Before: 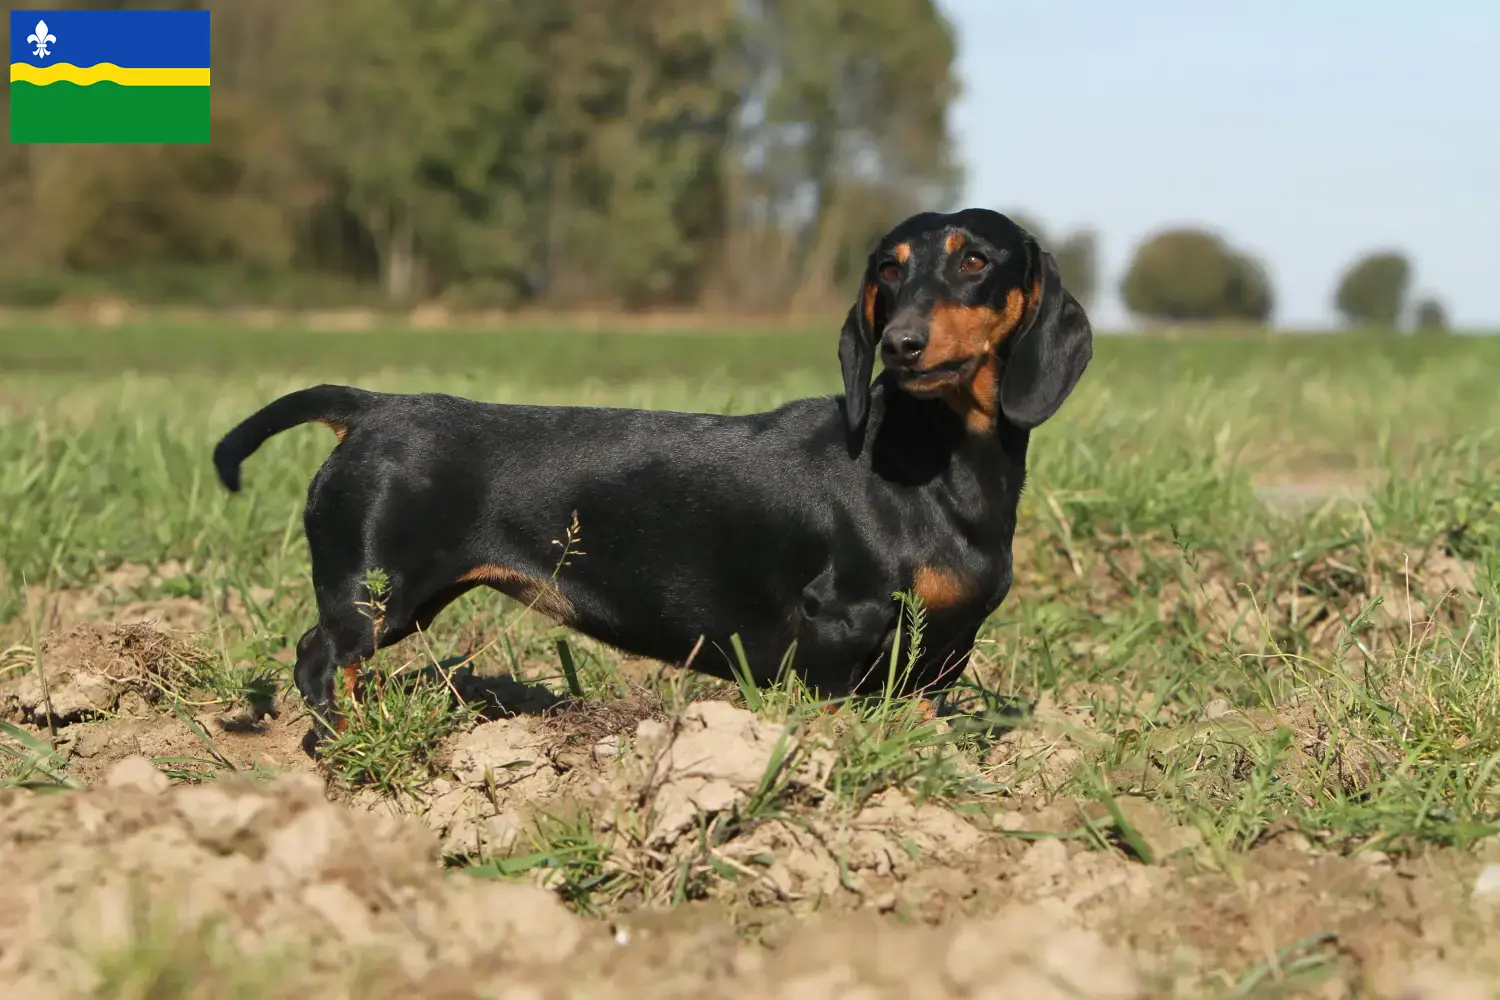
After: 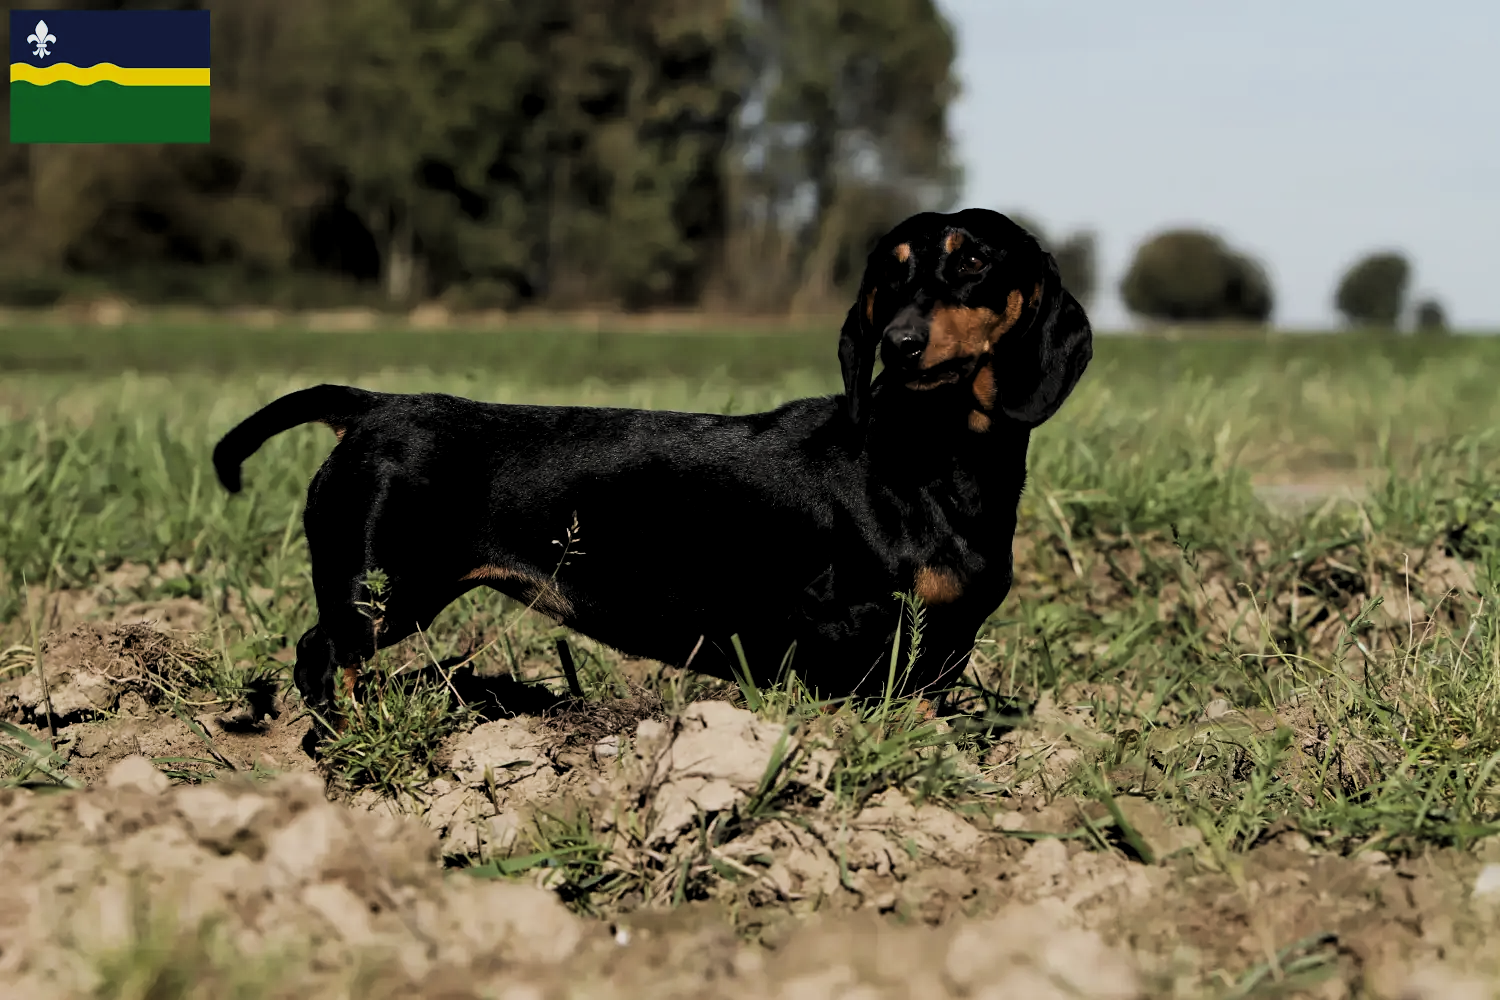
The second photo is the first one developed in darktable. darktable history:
contrast brightness saturation: contrast 0.027, brightness -0.041
filmic rgb: black relative exposure -5.06 EV, white relative exposure 3.96 EV, hardness 2.9, contrast 1.297, highlights saturation mix -29.59%
levels: levels [0.101, 0.578, 0.953]
